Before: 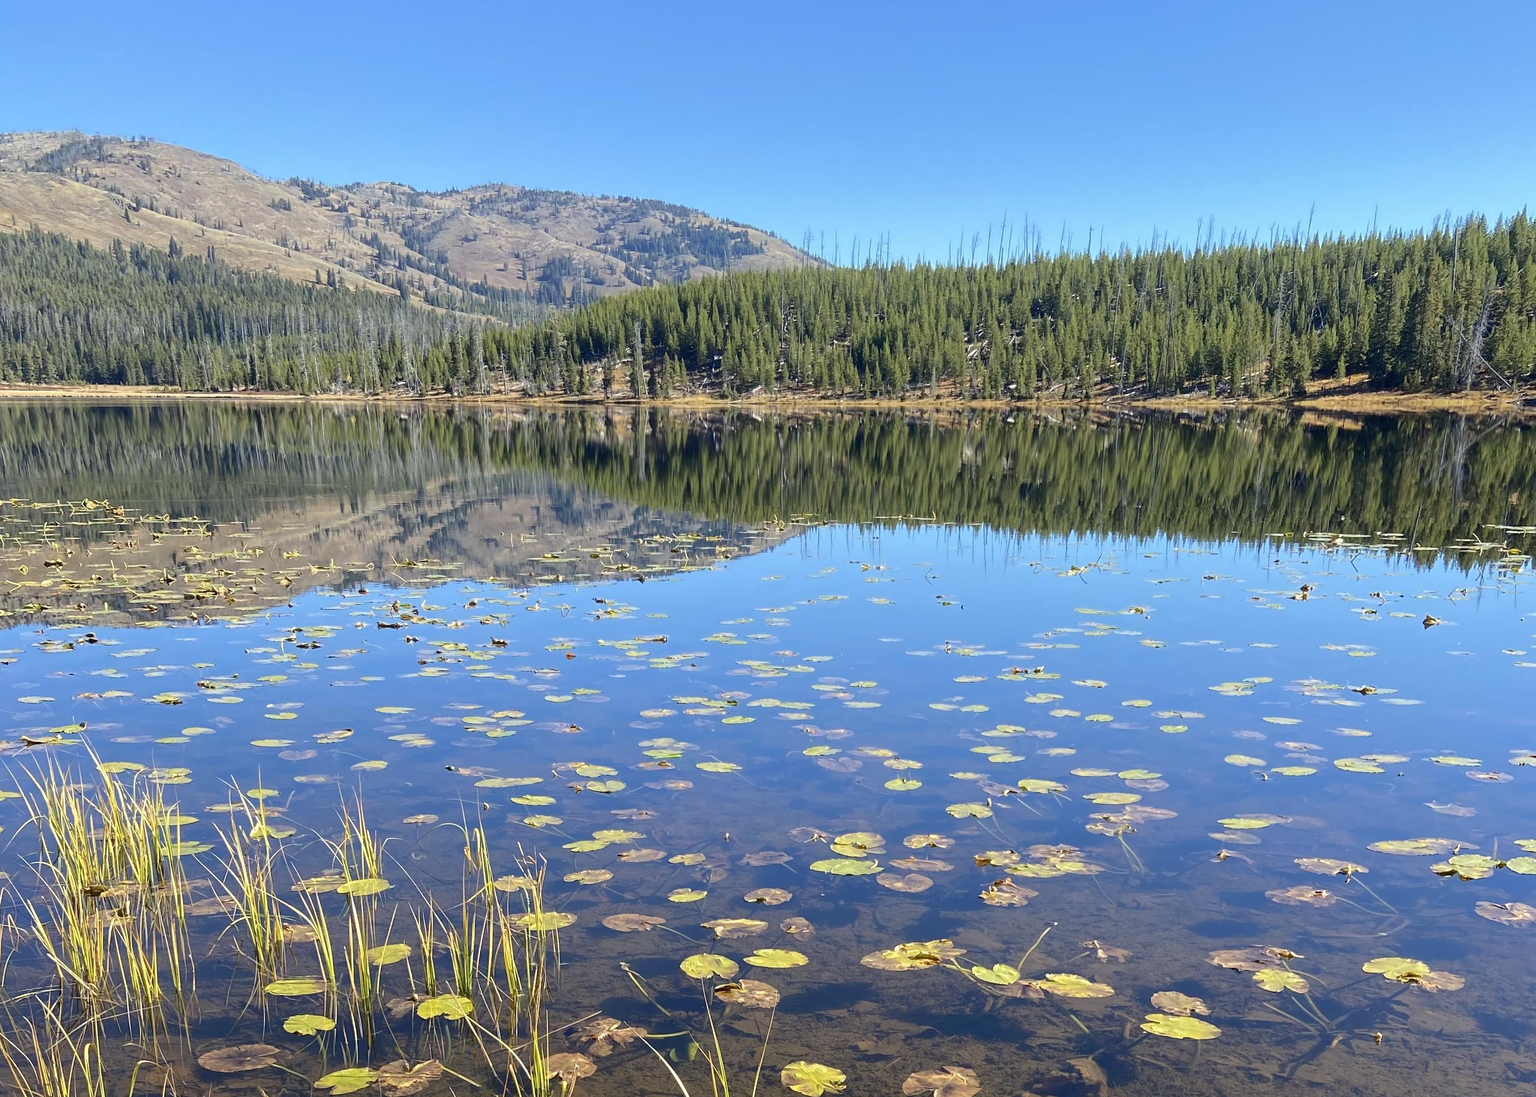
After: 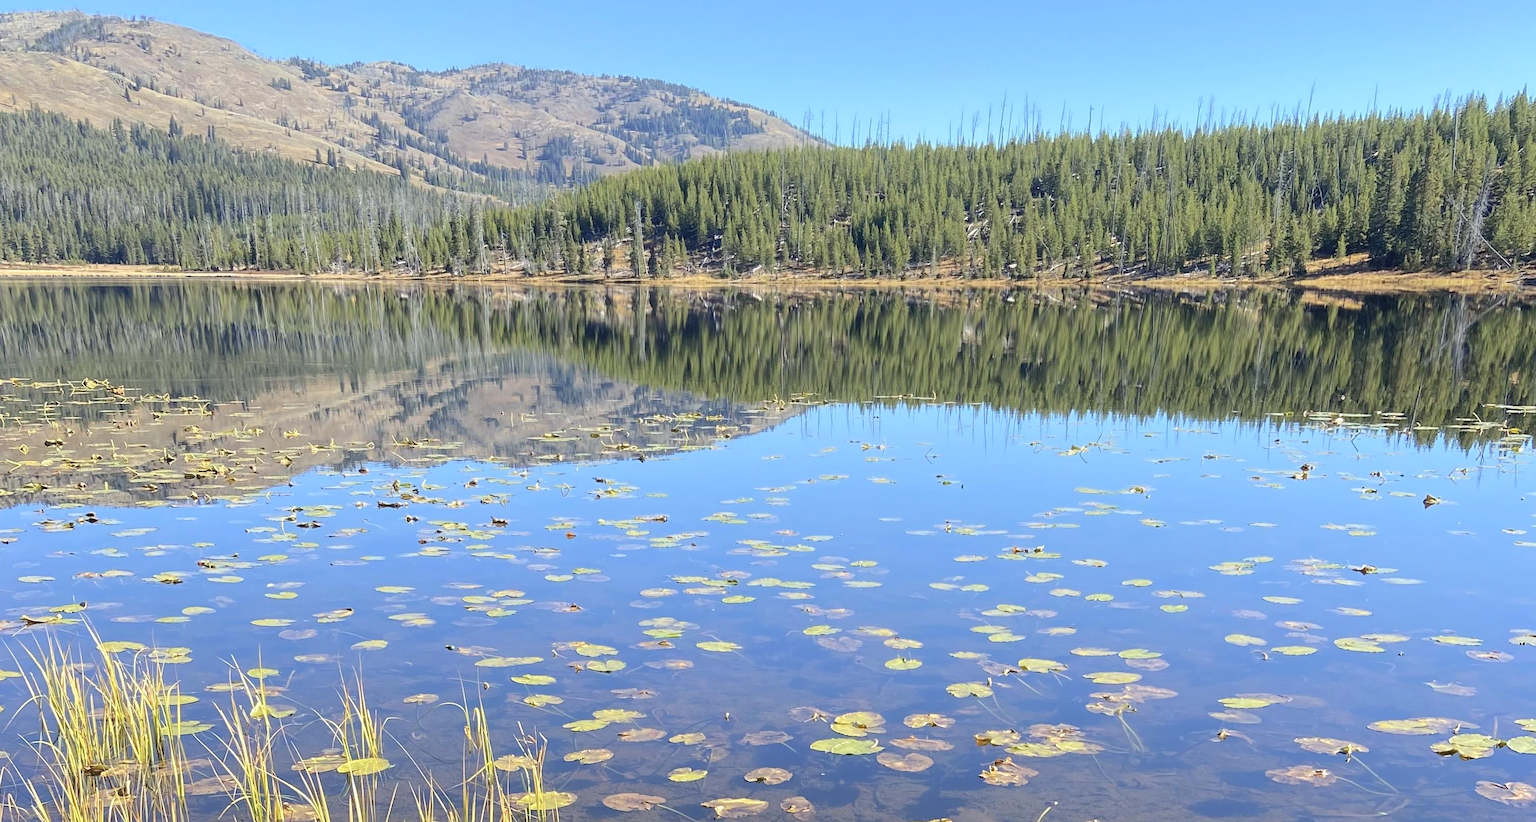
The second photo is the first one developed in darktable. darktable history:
exposure: compensate highlight preservation false
crop: top 11.038%, bottom 13.962%
contrast brightness saturation: brightness 0.15
